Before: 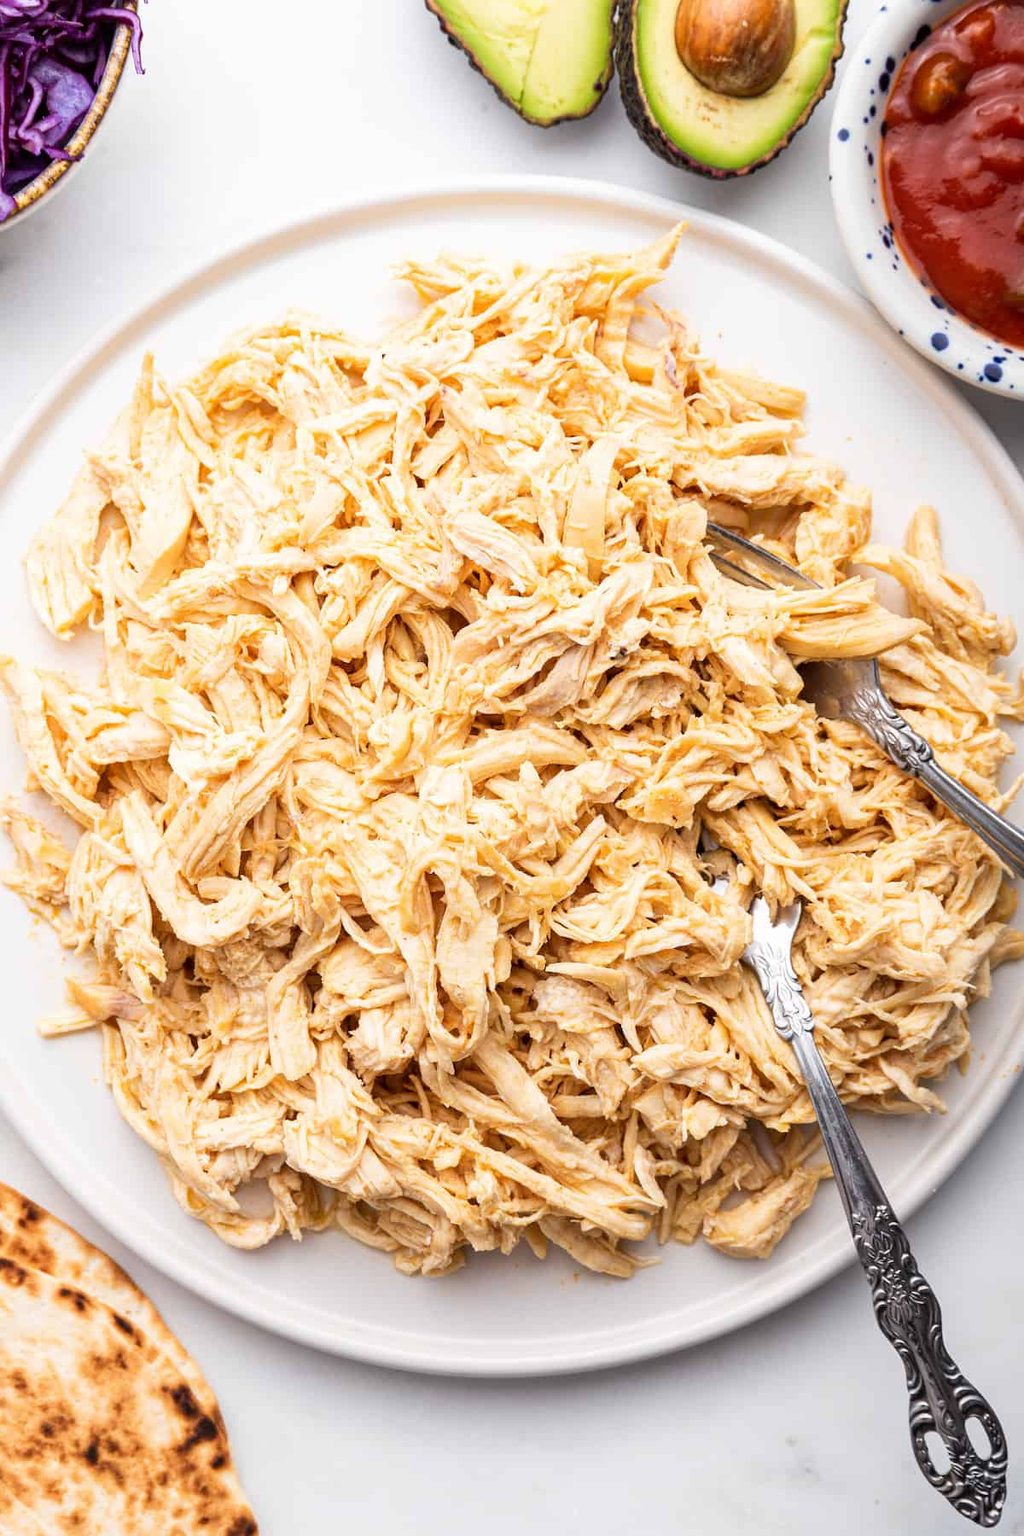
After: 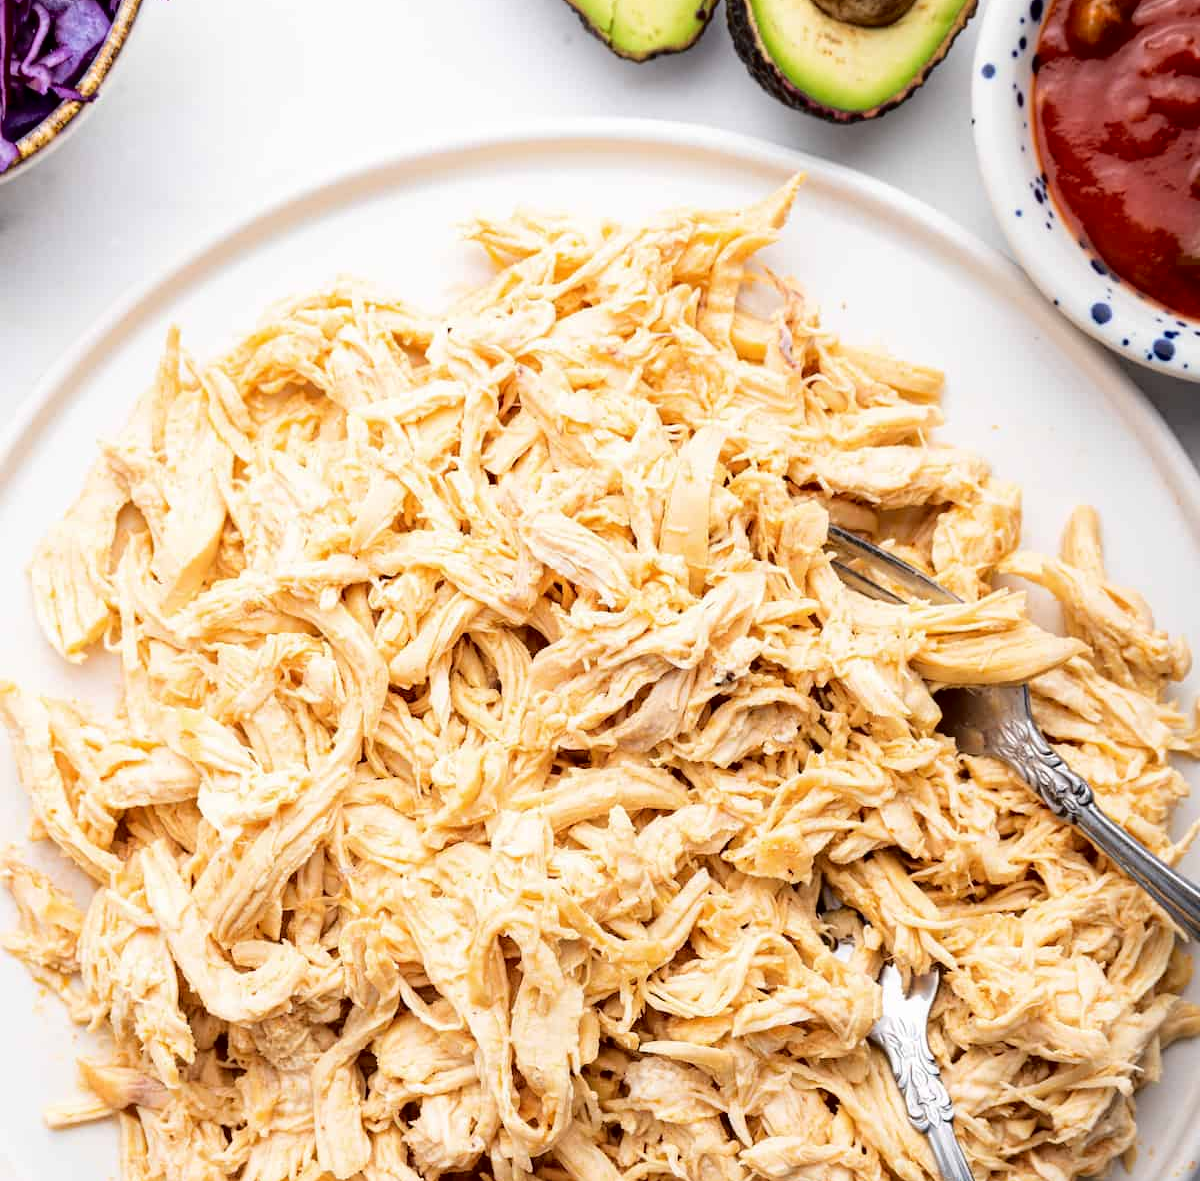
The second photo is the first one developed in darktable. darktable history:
crop and rotate: top 4.848%, bottom 29.503%
fill light: exposure -2 EV, width 8.6
